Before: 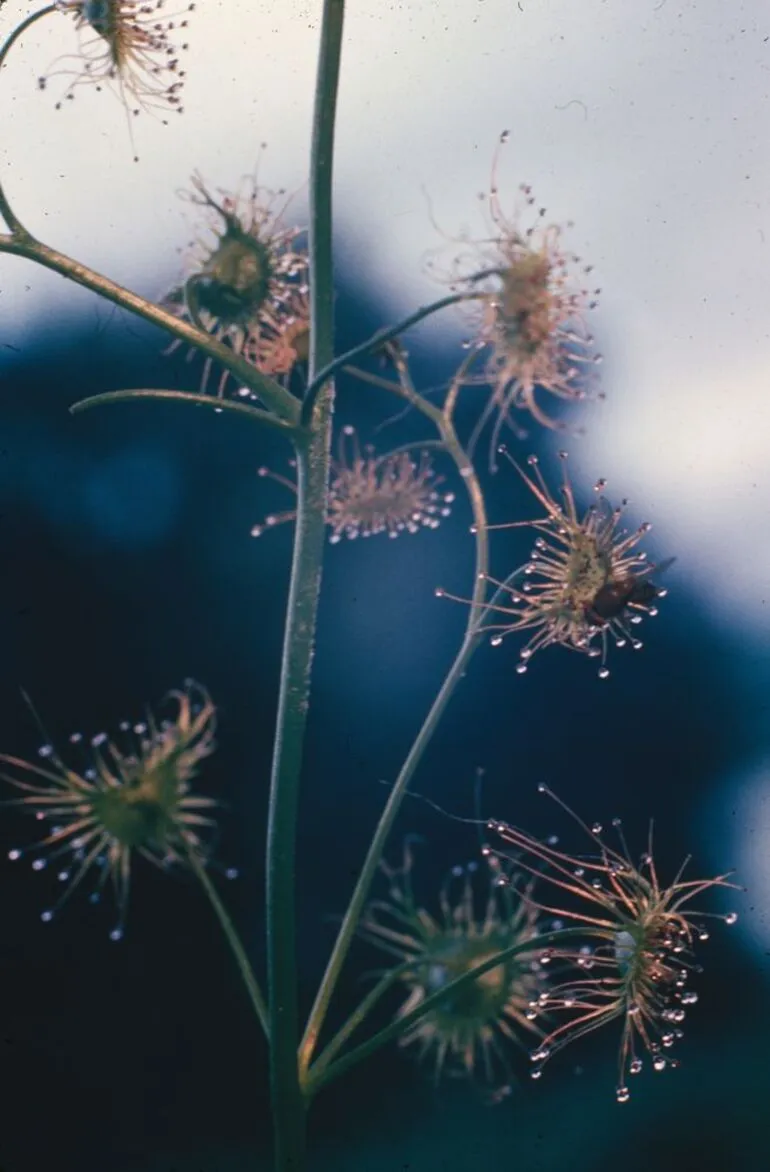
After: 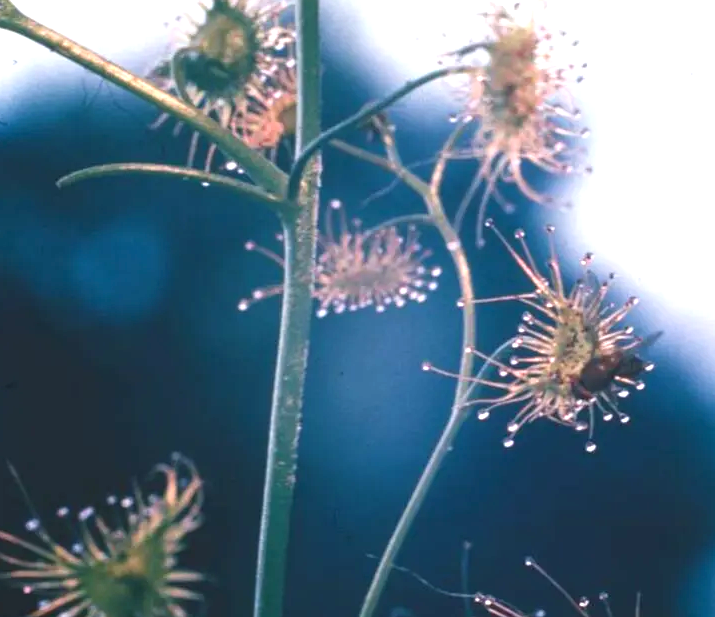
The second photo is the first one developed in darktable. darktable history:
exposure: black level correction 0, exposure 1.2 EV, compensate highlight preservation false
levels: levels [0, 0.498, 0.996]
color zones: curves: ch1 [(0, 0.513) (0.143, 0.524) (0.286, 0.511) (0.429, 0.506) (0.571, 0.503) (0.714, 0.503) (0.857, 0.508) (1, 0.513)]
crop: left 1.805%, top 19.325%, right 5.33%, bottom 28.027%
